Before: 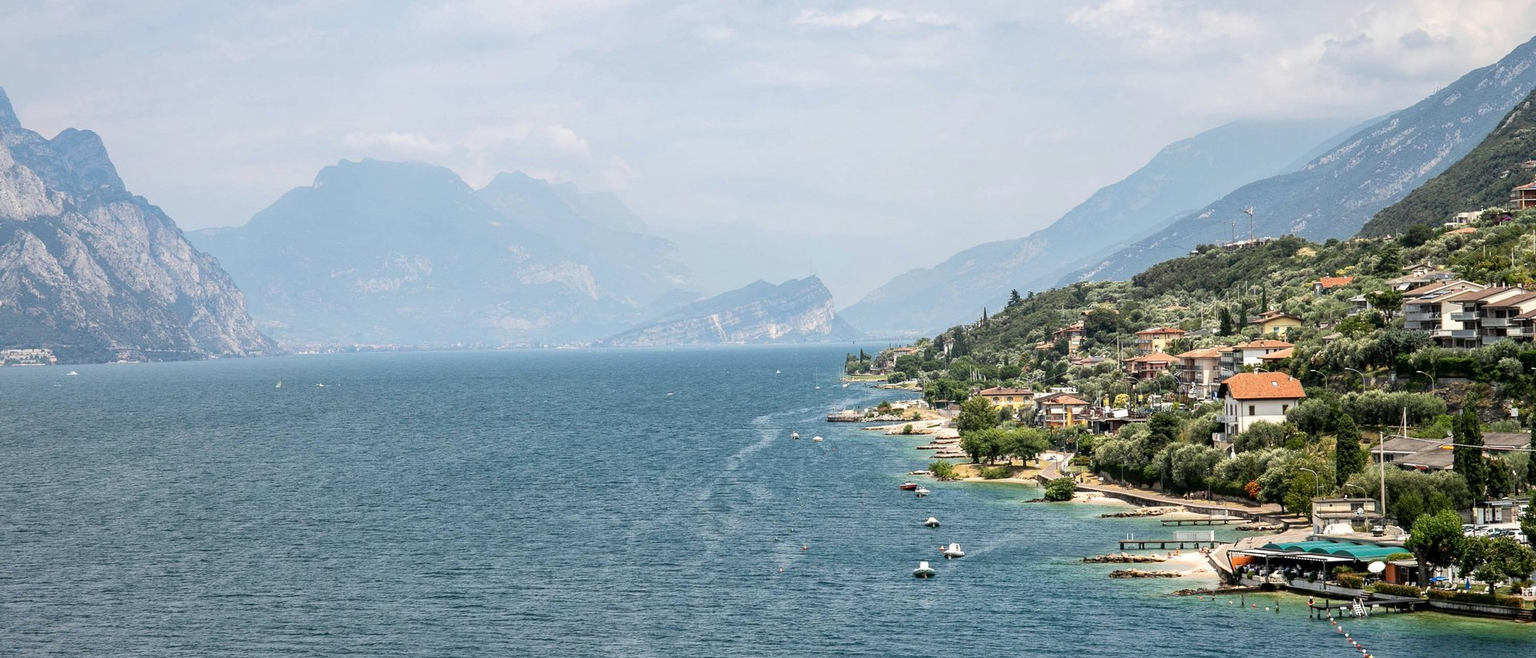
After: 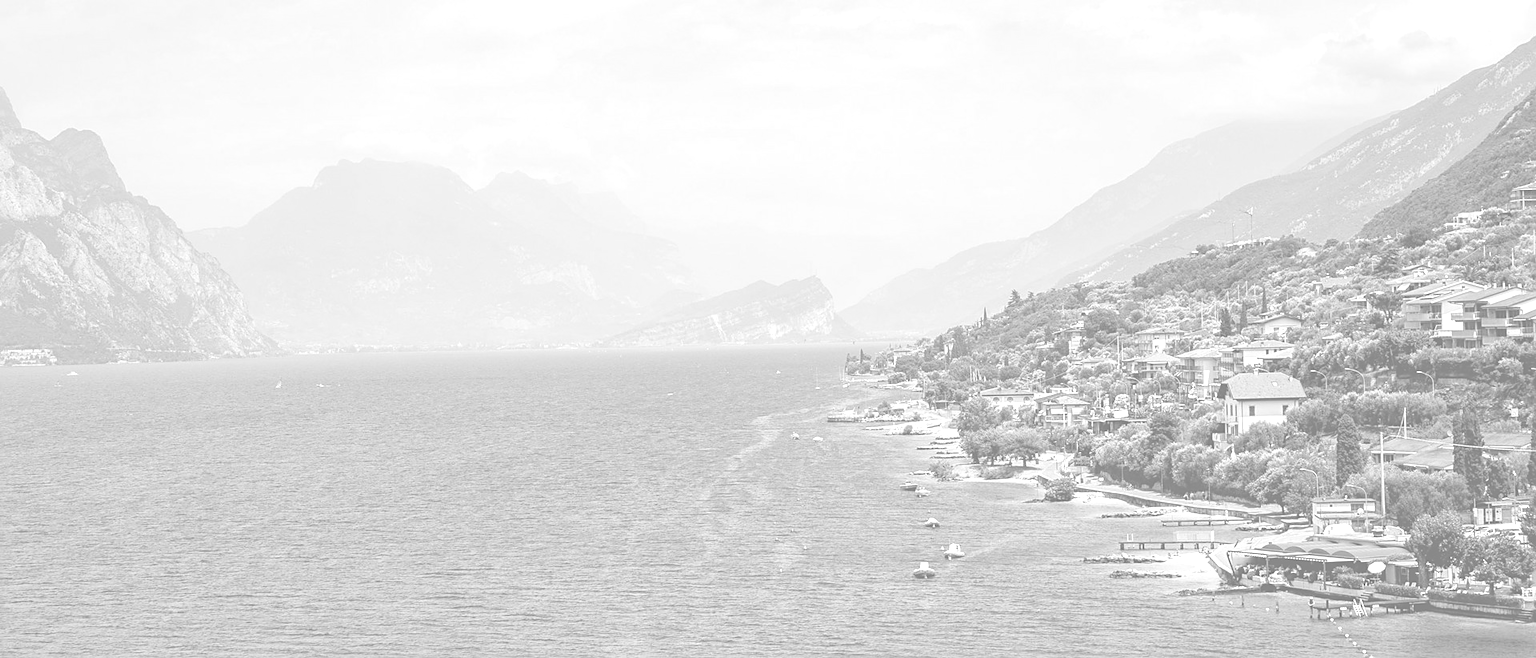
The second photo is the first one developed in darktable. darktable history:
sharpen: radius 1.864, amount 0.398, threshold 1.271
colorize: hue 43.2°, saturation 40%, version 1
monochrome: on, module defaults
